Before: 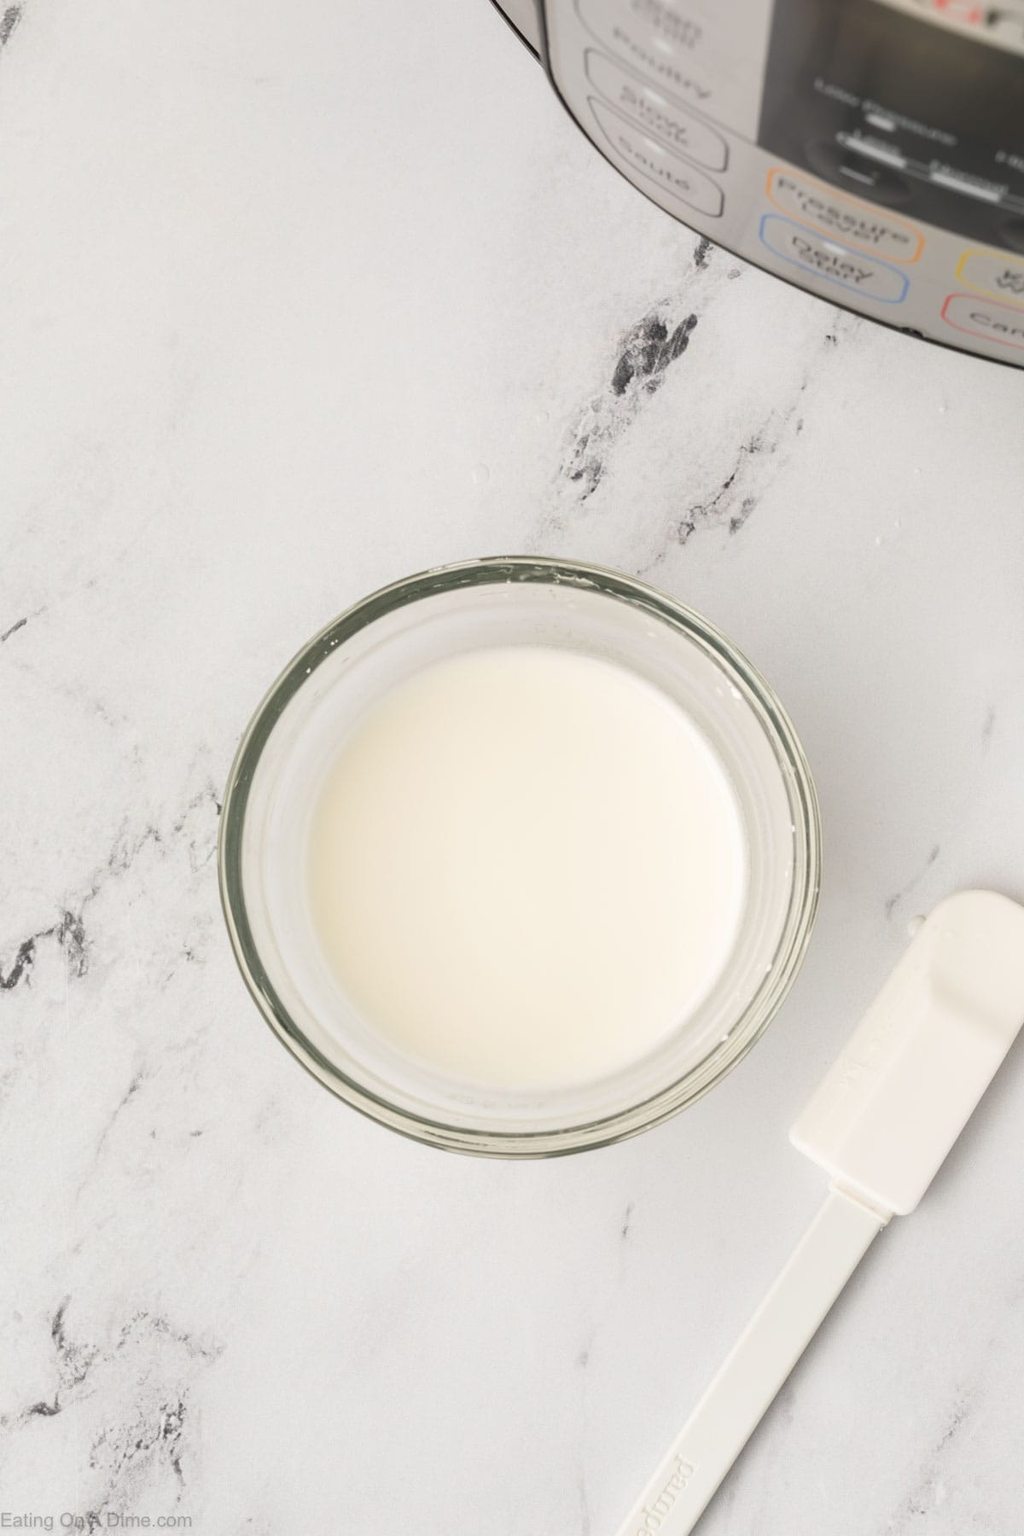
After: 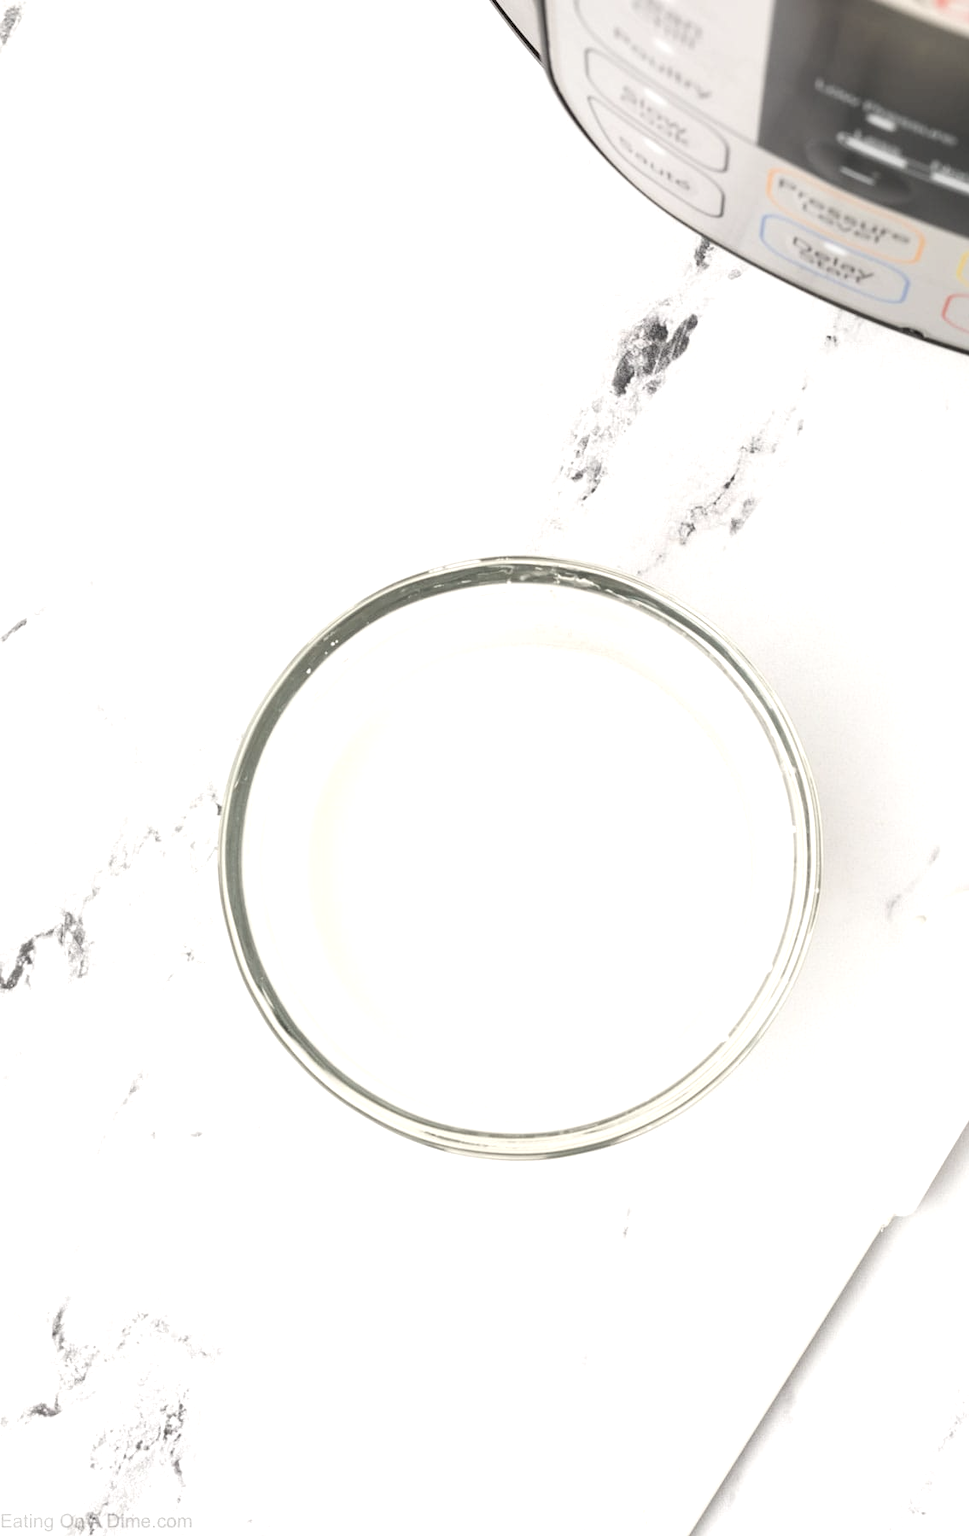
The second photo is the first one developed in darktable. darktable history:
exposure: black level correction -0.002, exposure 0.714 EV, compensate highlight preservation false
crop and rotate: left 0%, right 5.256%
contrast brightness saturation: contrast 0.101, saturation -0.355
